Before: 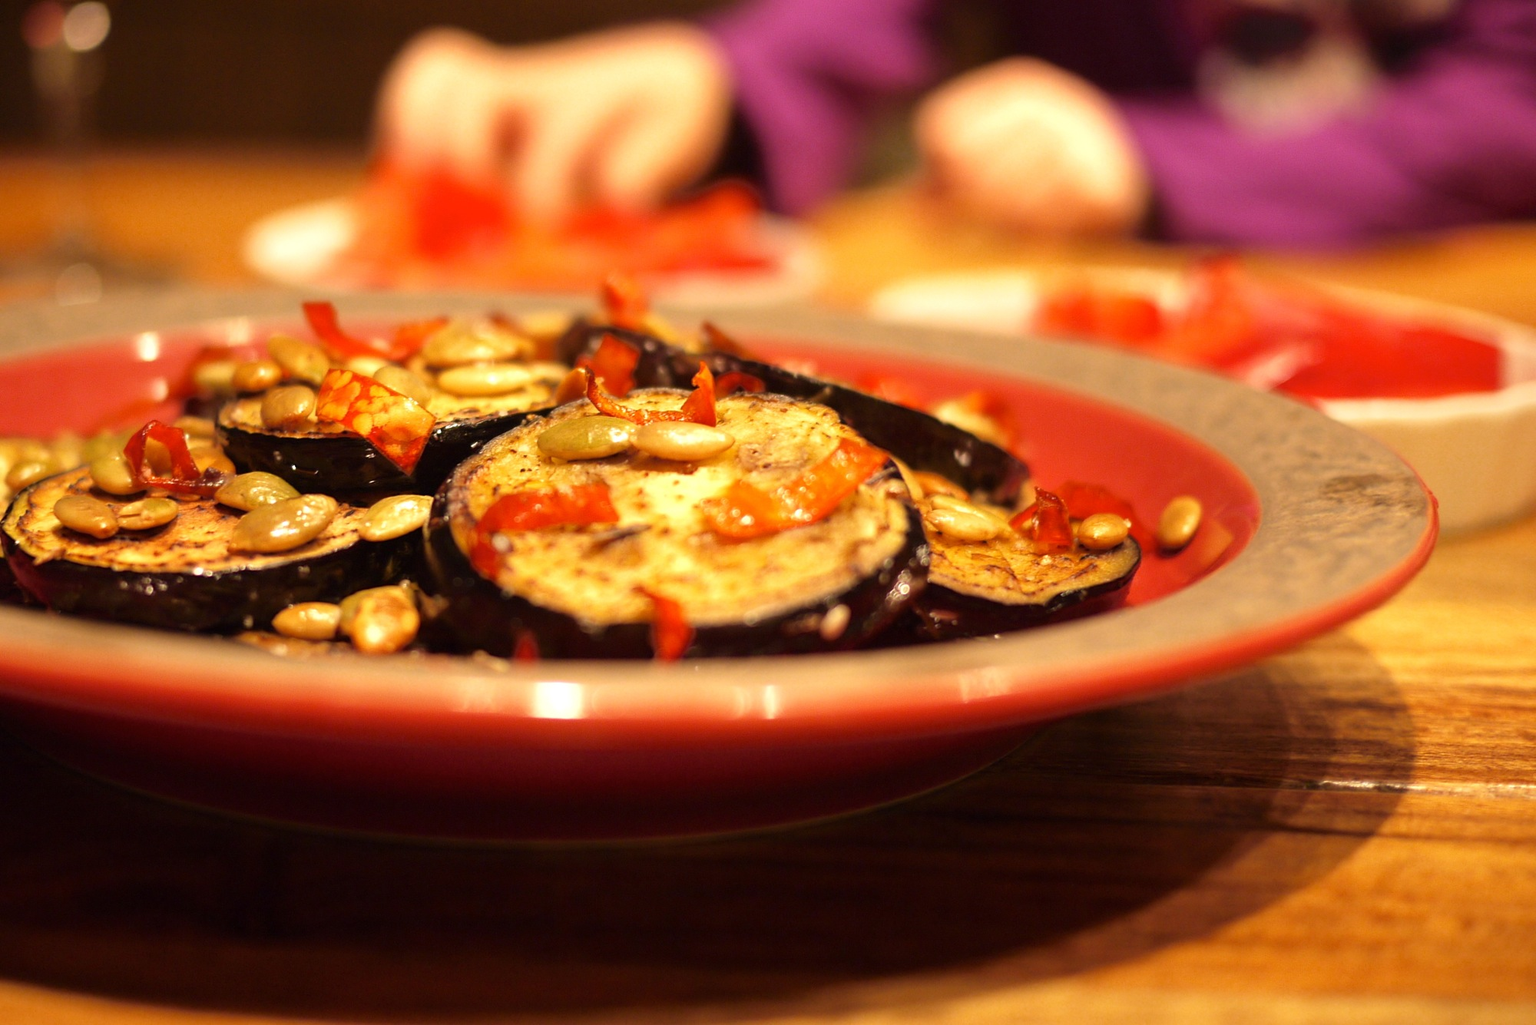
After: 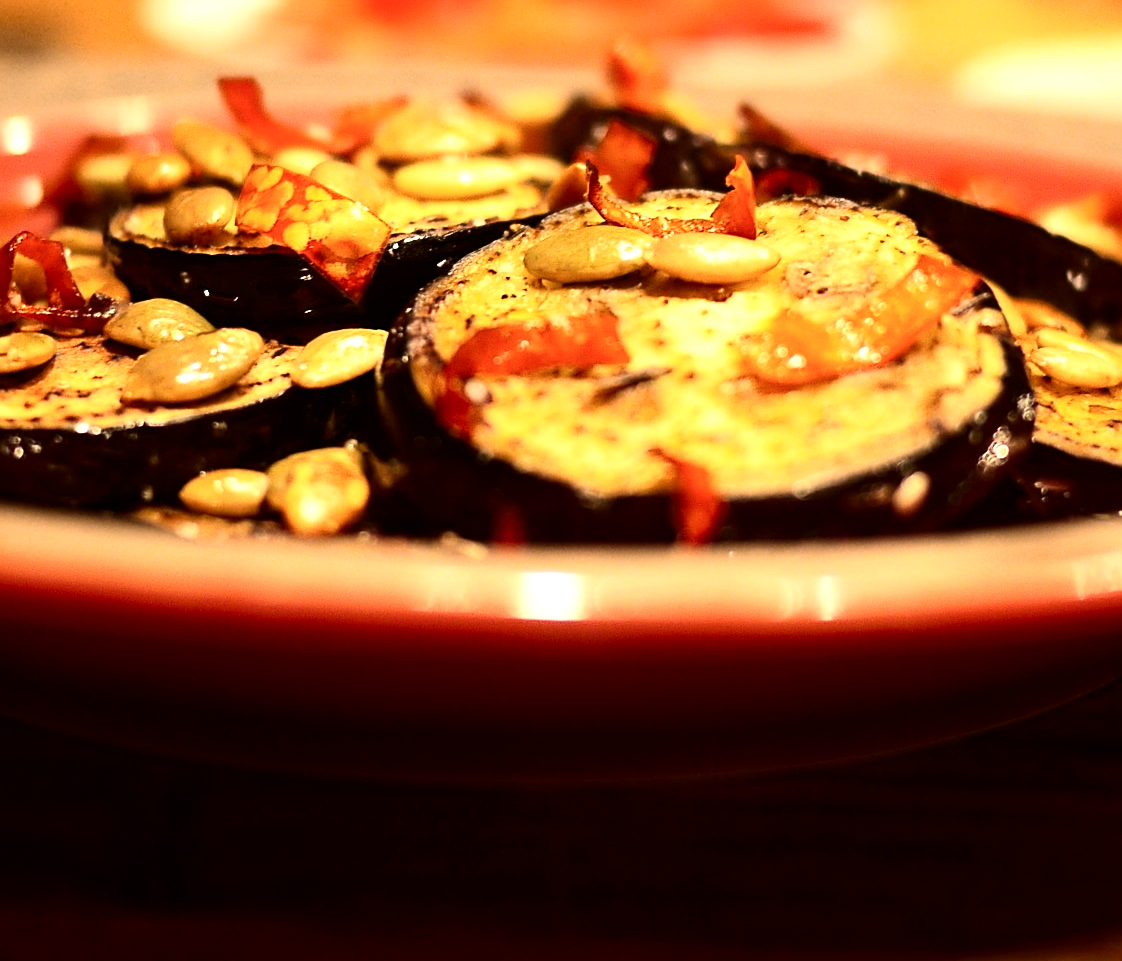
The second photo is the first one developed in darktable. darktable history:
contrast brightness saturation: contrast 0.295
sharpen: on, module defaults
color balance rgb: perceptual saturation grading › global saturation -0.026%, global vibrance 10.009%, contrast 15.069%, saturation formula JzAzBz (2021)
crop: left 8.83%, top 23.692%, right 35.038%, bottom 4.291%
